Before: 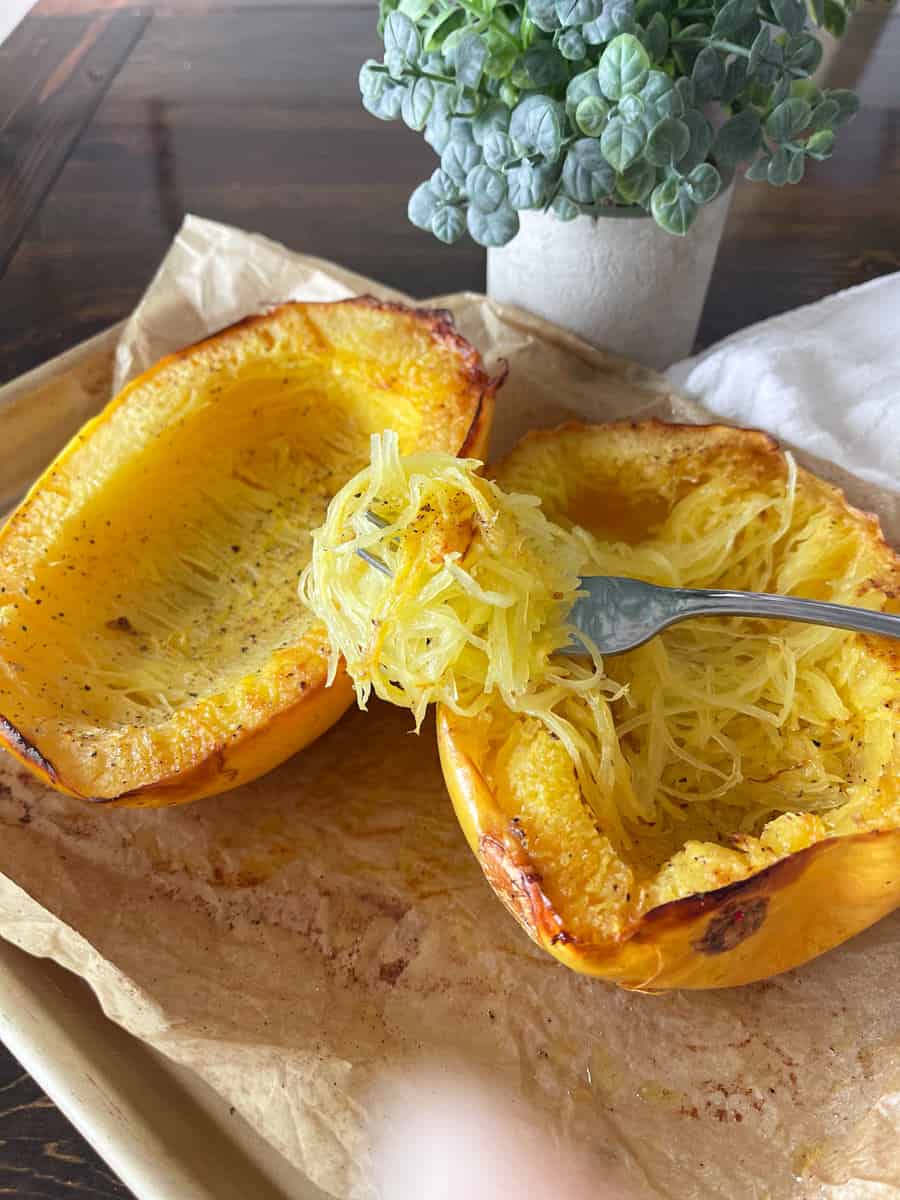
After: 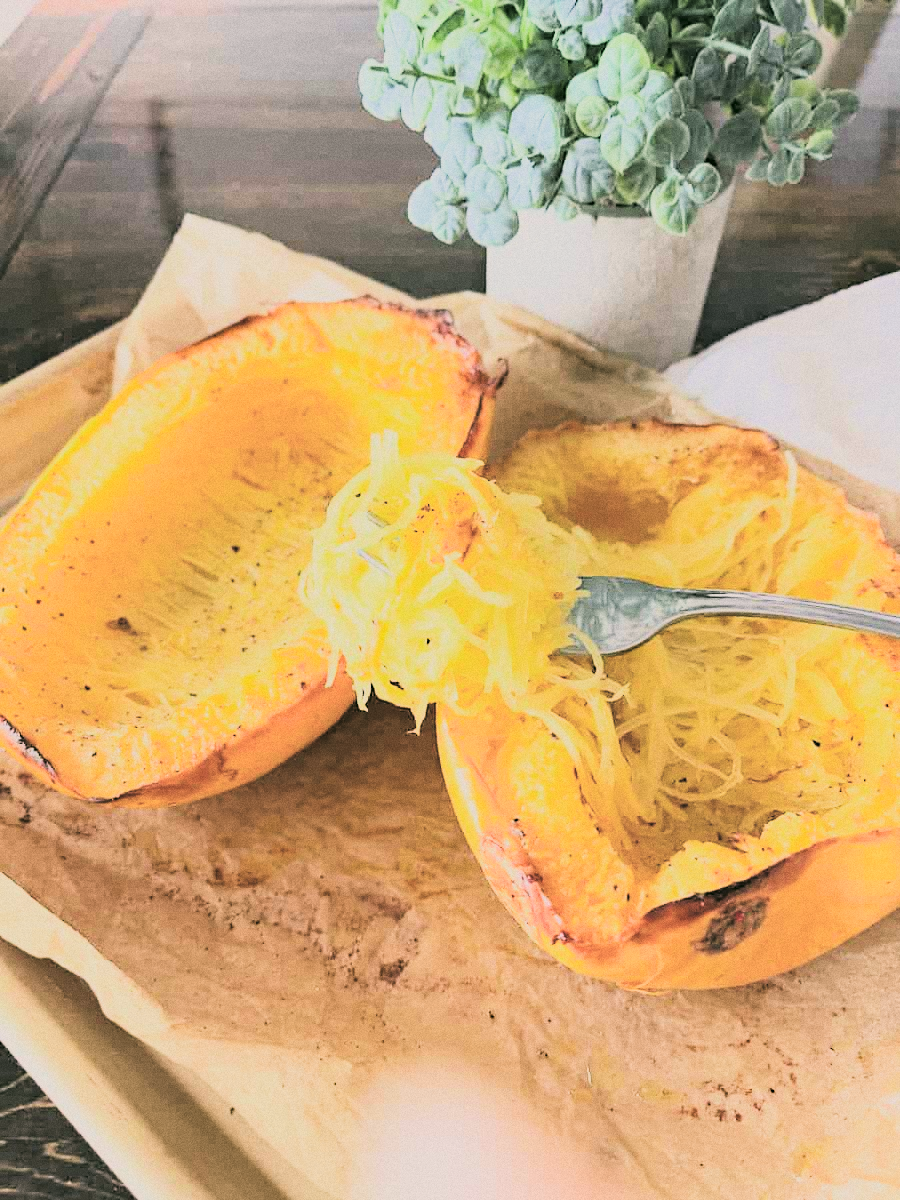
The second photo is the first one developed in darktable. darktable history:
rgb curve: curves: ch0 [(0, 0) (0.21, 0.15) (0.24, 0.21) (0.5, 0.75) (0.75, 0.96) (0.89, 0.99) (1, 1)]; ch1 [(0, 0.02) (0.21, 0.13) (0.25, 0.2) (0.5, 0.67) (0.75, 0.9) (0.89, 0.97) (1, 1)]; ch2 [(0, 0.02) (0.21, 0.13) (0.25, 0.2) (0.5, 0.67) (0.75, 0.9) (0.89, 0.97) (1, 1)], compensate middle gray true
filmic rgb: black relative exposure -7.65 EV, white relative exposure 4.56 EV, hardness 3.61
grain: coarseness 0.09 ISO
haze removal: compatibility mode true, adaptive false
color correction: highlights a* 4.02, highlights b* 4.98, shadows a* -7.55, shadows b* 4.98
exposure: black level correction -0.028, compensate highlight preservation false
rgb levels: levels [[0.01, 0.419, 0.839], [0, 0.5, 1], [0, 0.5, 1]]
